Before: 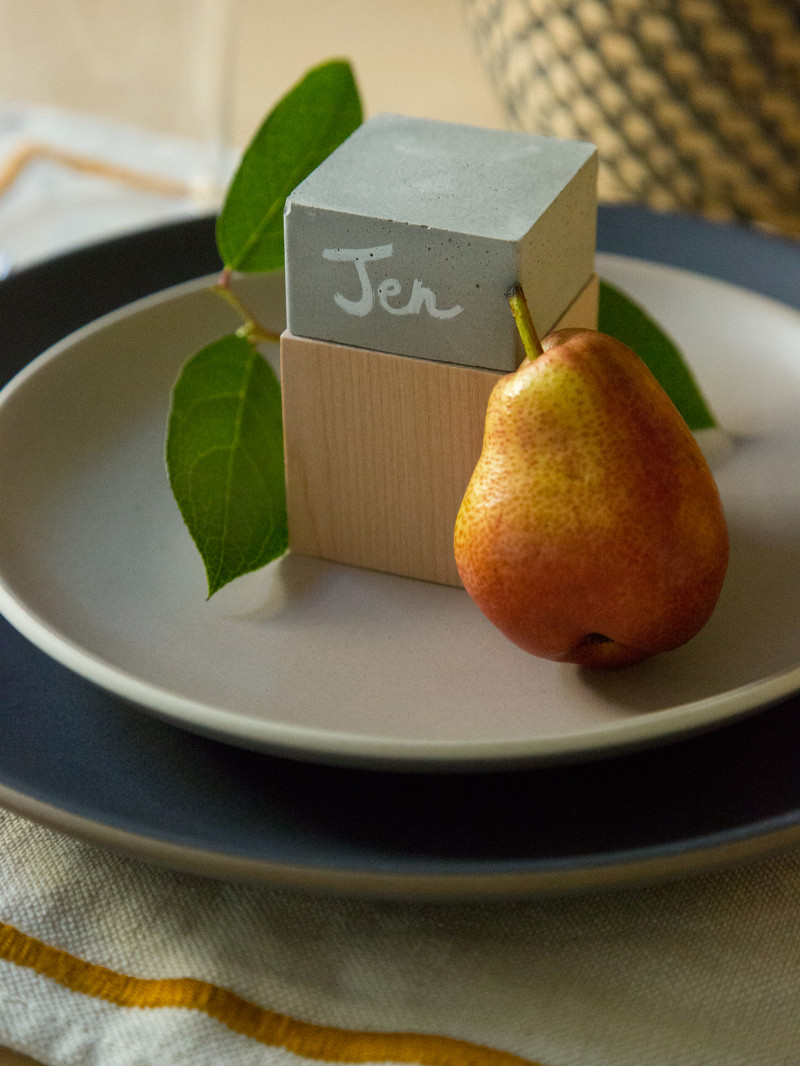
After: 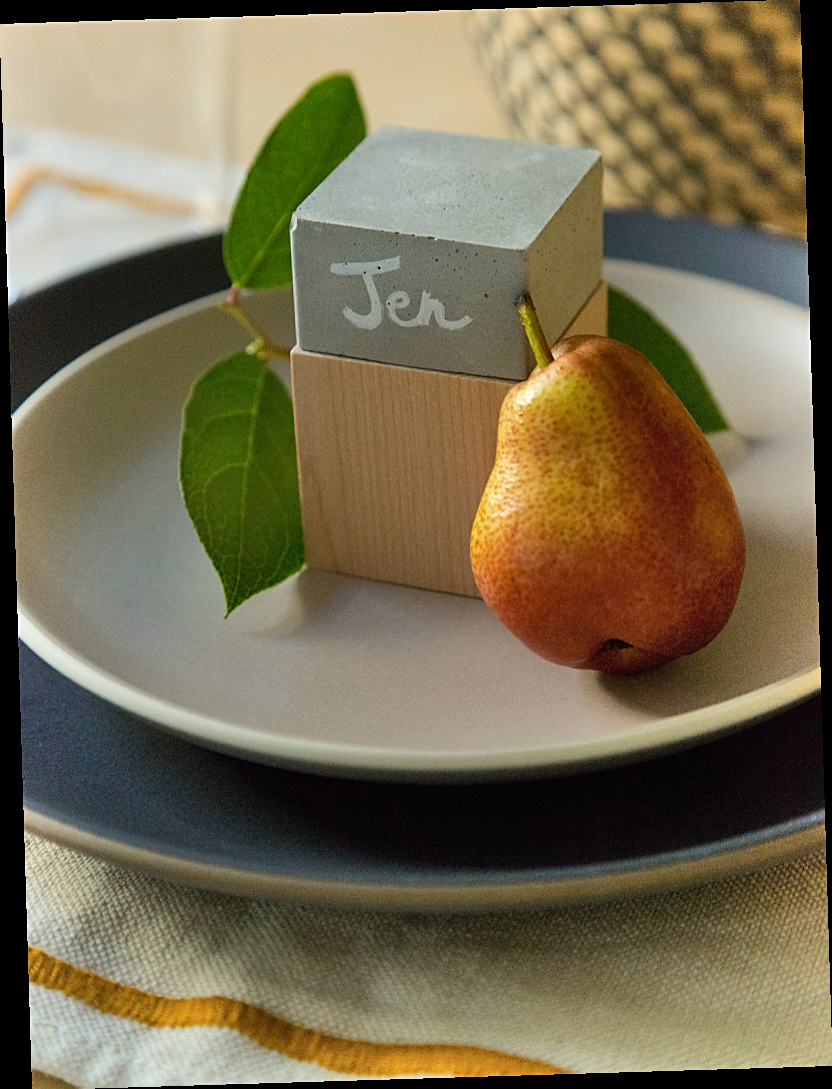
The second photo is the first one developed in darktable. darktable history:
shadows and highlights: shadows 60, soften with gaussian
rotate and perspective: rotation -1.75°, automatic cropping off
sharpen: on, module defaults
